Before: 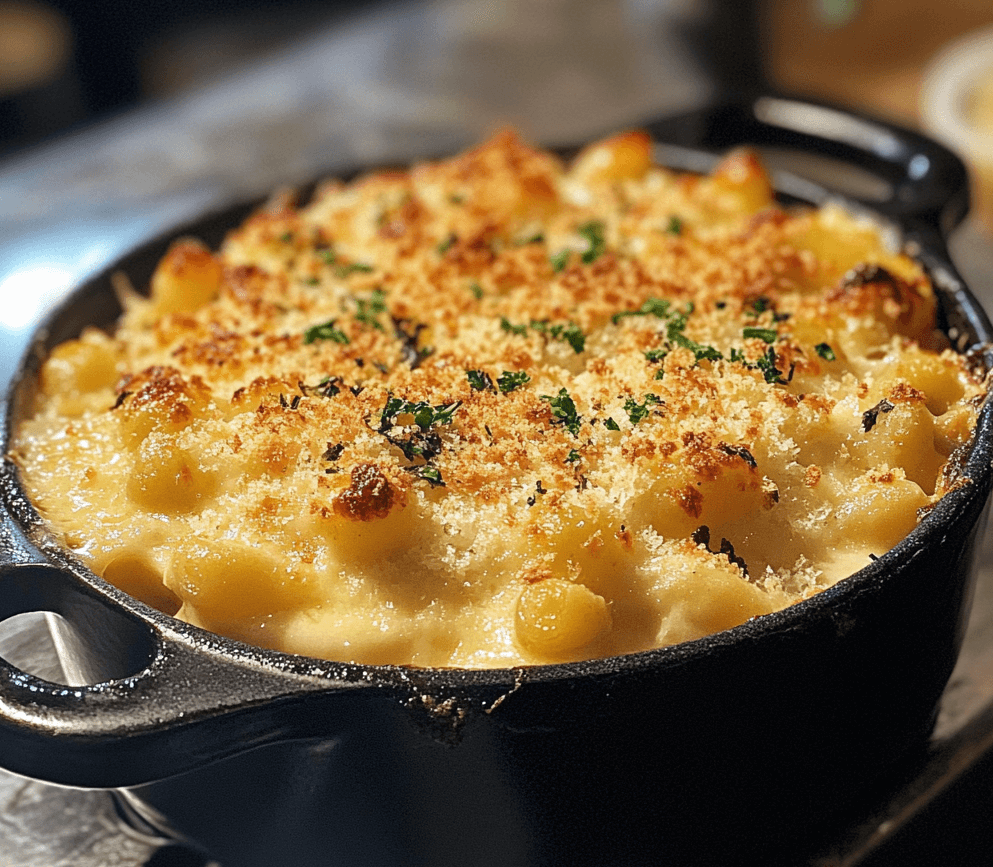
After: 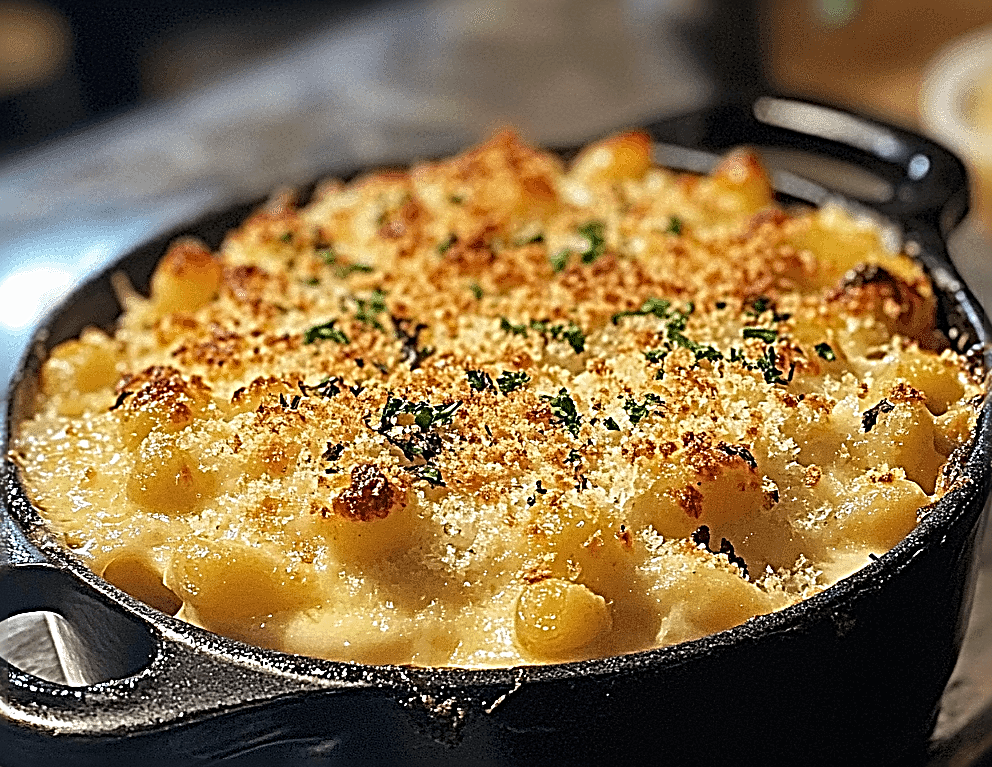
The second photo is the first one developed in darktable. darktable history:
crop and rotate: top 0%, bottom 11.49%
sharpen: radius 3.158, amount 1.731
